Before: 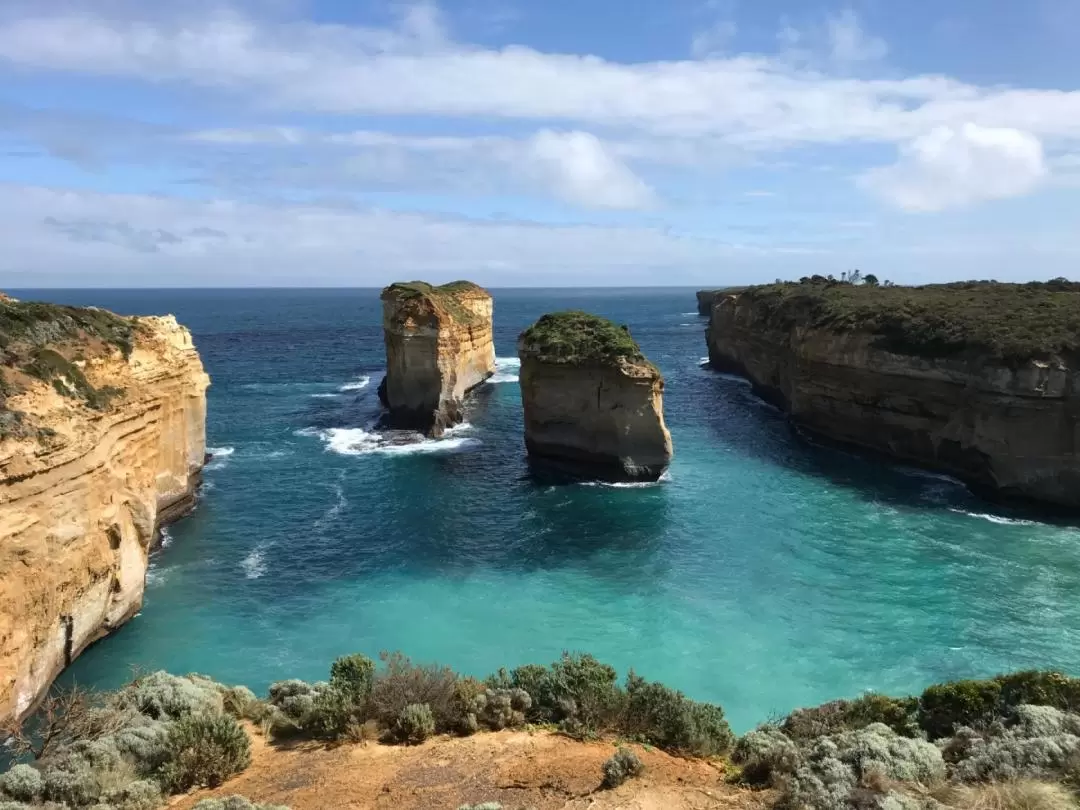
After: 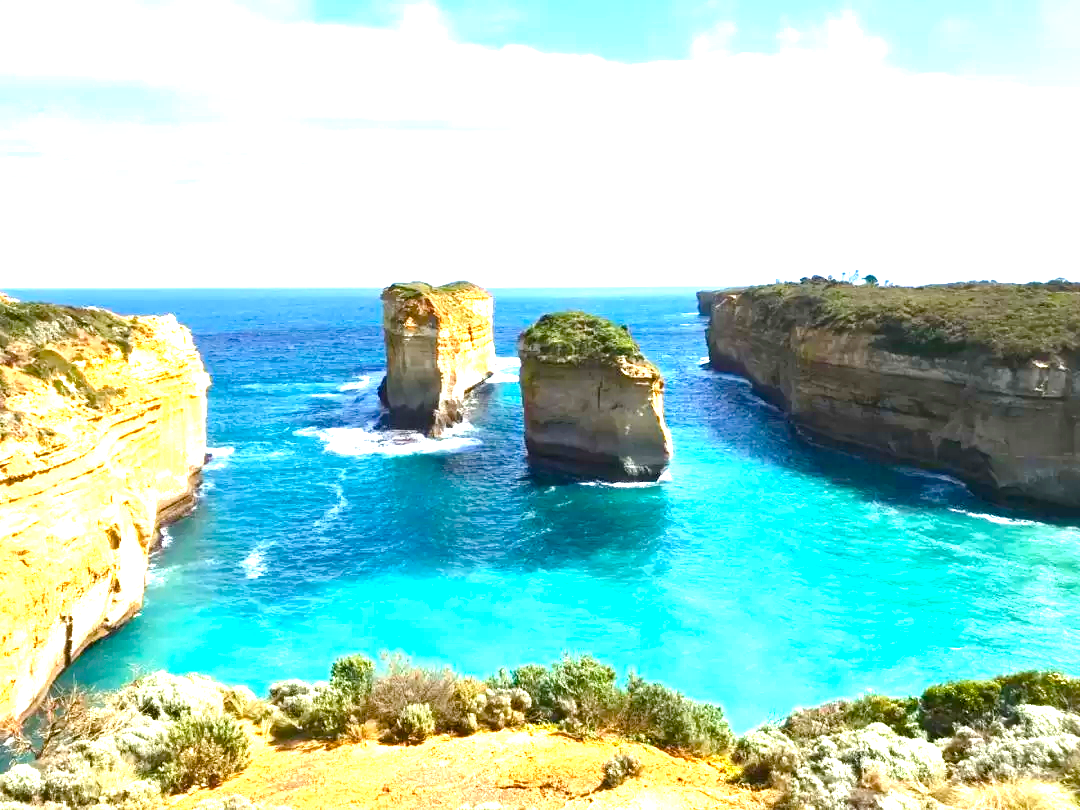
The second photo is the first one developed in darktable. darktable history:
exposure: black level correction 0, exposure 2.138 EV, compensate exposure bias true, compensate highlight preservation false
color balance rgb: perceptual saturation grading › global saturation 20%, perceptual saturation grading › highlights -25%, perceptual saturation grading › shadows 25%, global vibrance 50%
